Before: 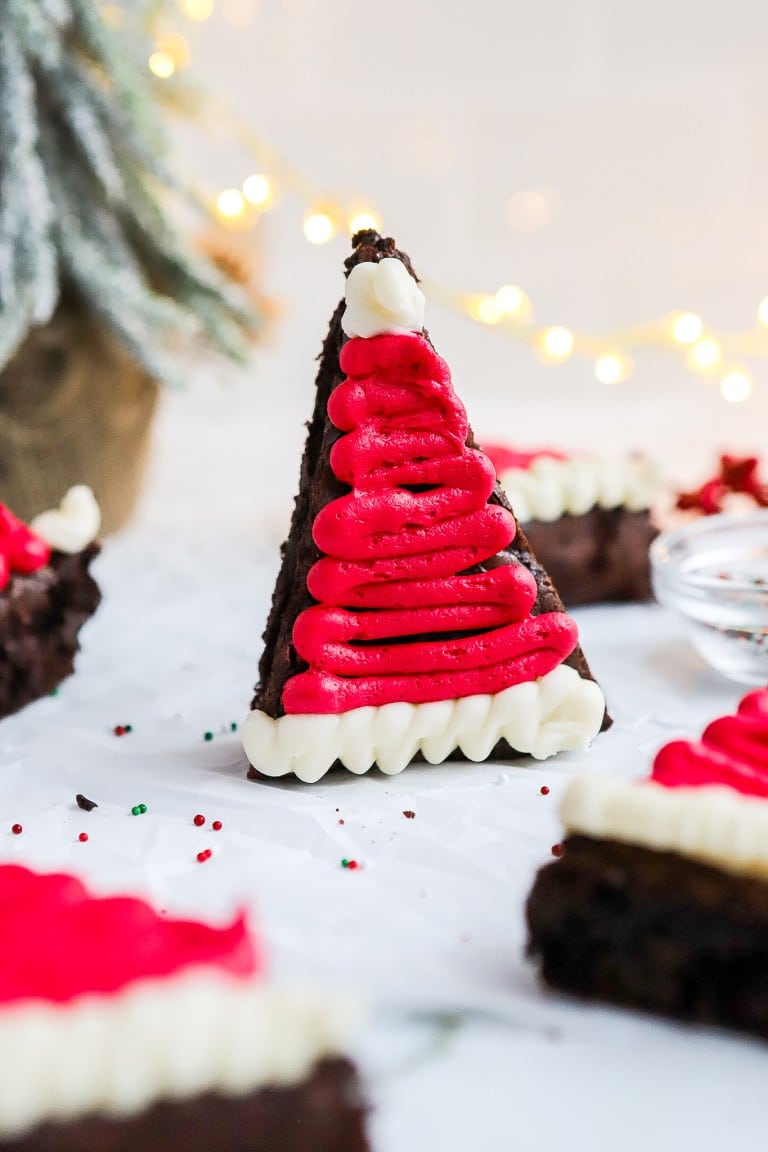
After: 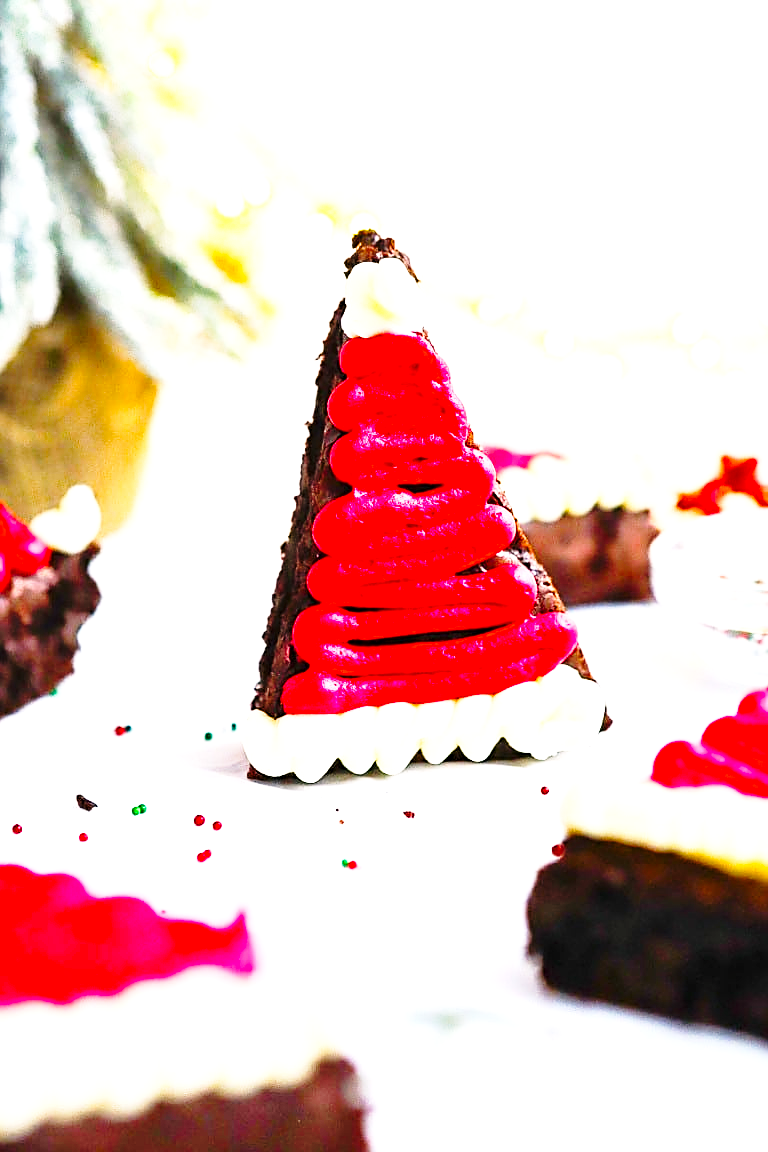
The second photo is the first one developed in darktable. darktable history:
base curve: curves: ch0 [(0, 0) (0.028, 0.03) (0.121, 0.232) (0.46, 0.748) (0.859, 0.968) (1, 1)], preserve colors none
exposure: black level correction -0.002, exposure 0.543 EV, compensate highlight preservation false
color balance rgb: highlights gain › chroma 1.378%, highlights gain › hue 50.85°, linear chroma grading › global chroma 19.262%, perceptual saturation grading › global saturation 30.433%, perceptual brilliance grading › global brilliance 11.888%, global vibrance 9.488%
sharpen: amount 0.495
haze removal: strength 0.103, compatibility mode true, adaptive false
